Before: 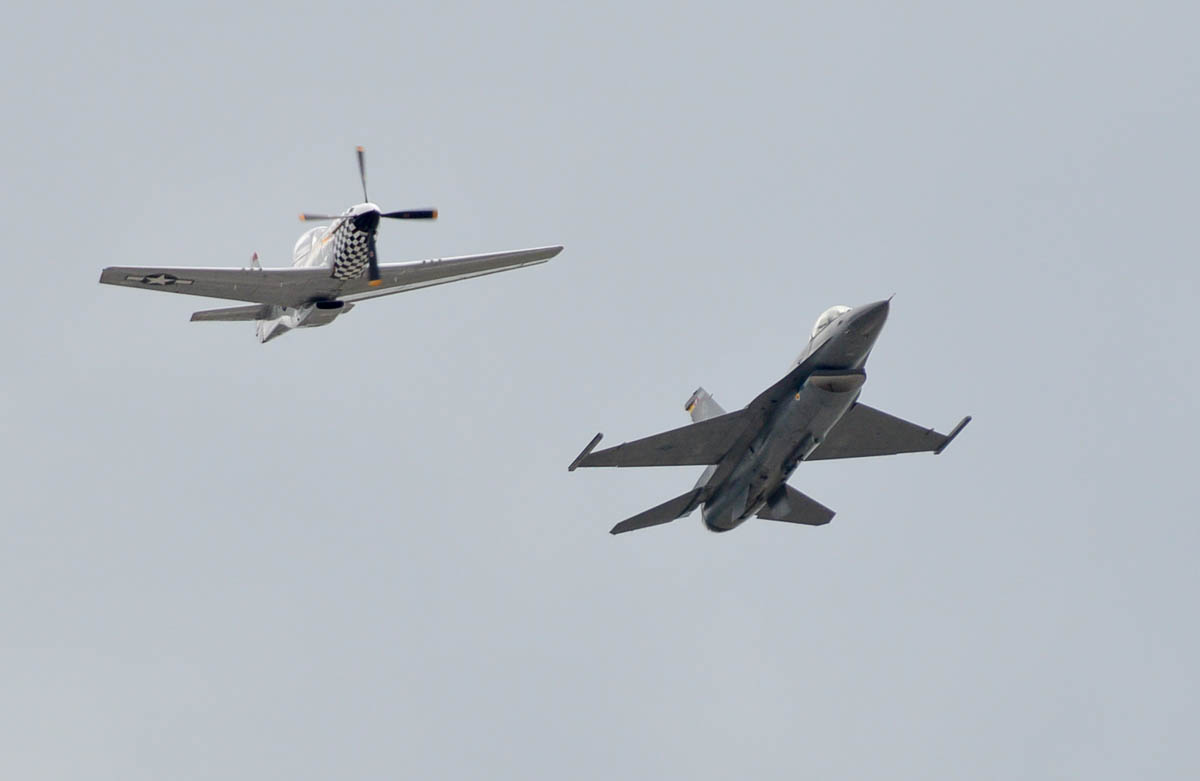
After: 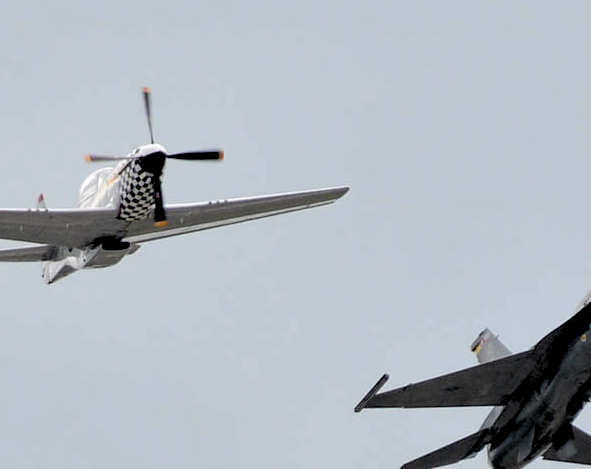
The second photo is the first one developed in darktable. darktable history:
rgb levels: levels [[0.034, 0.472, 0.904], [0, 0.5, 1], [0, 0.5, 1]]
crop: left 17.835%, top 7.675%, right 32.881%, bottom 32.213%
velvia: strength 9.25%
